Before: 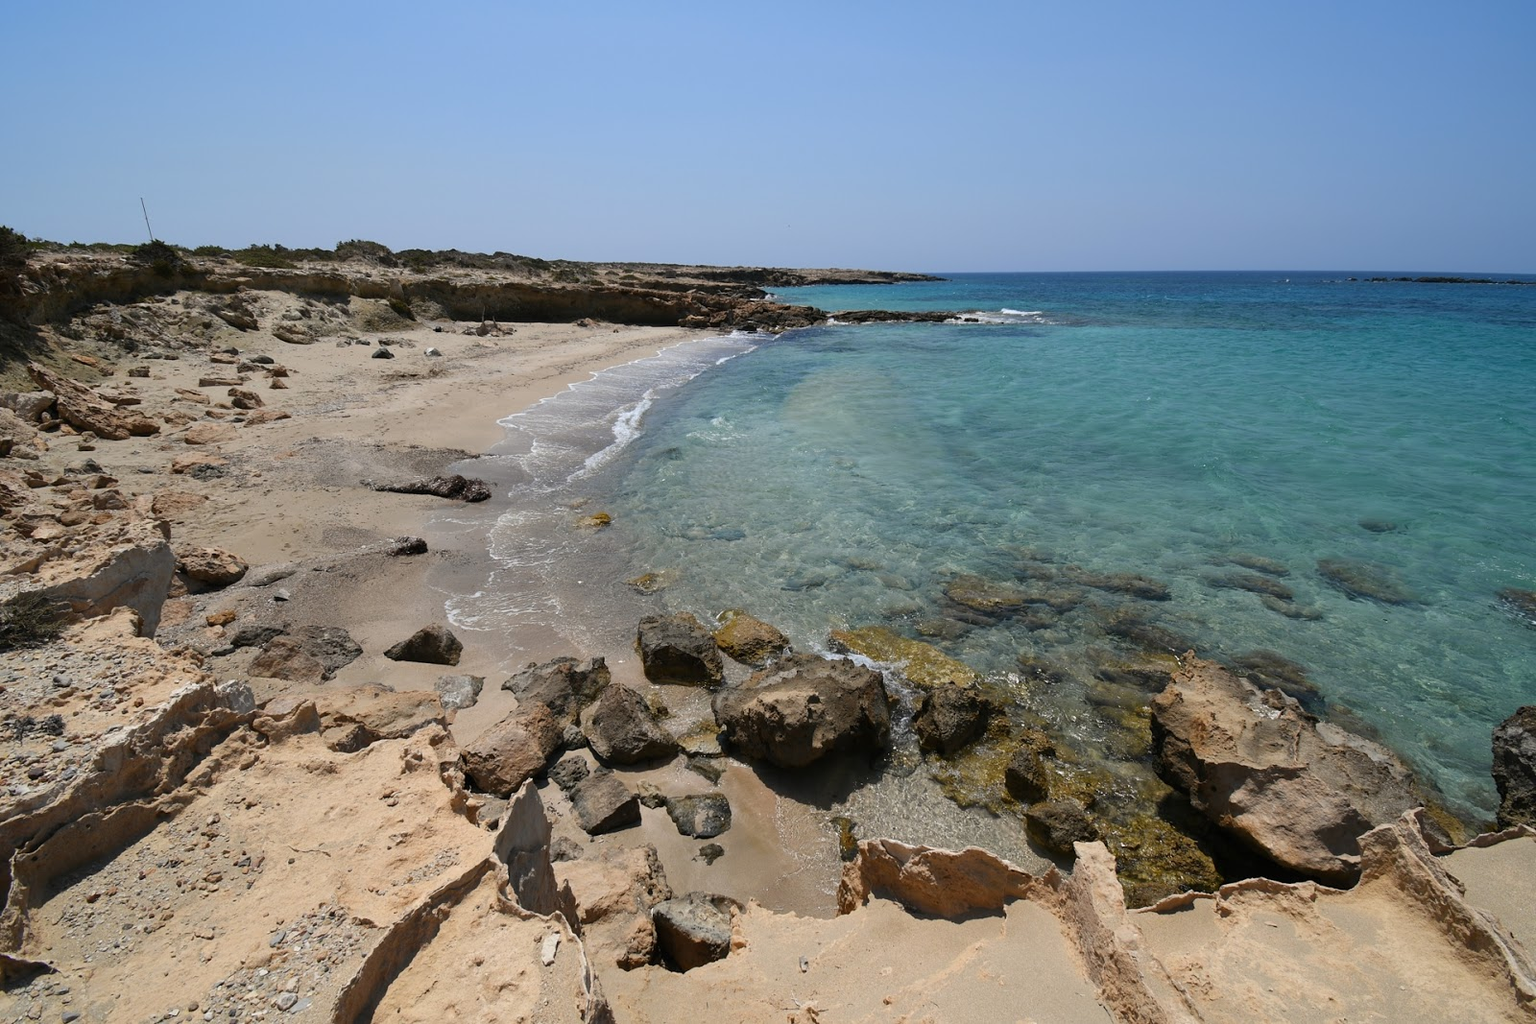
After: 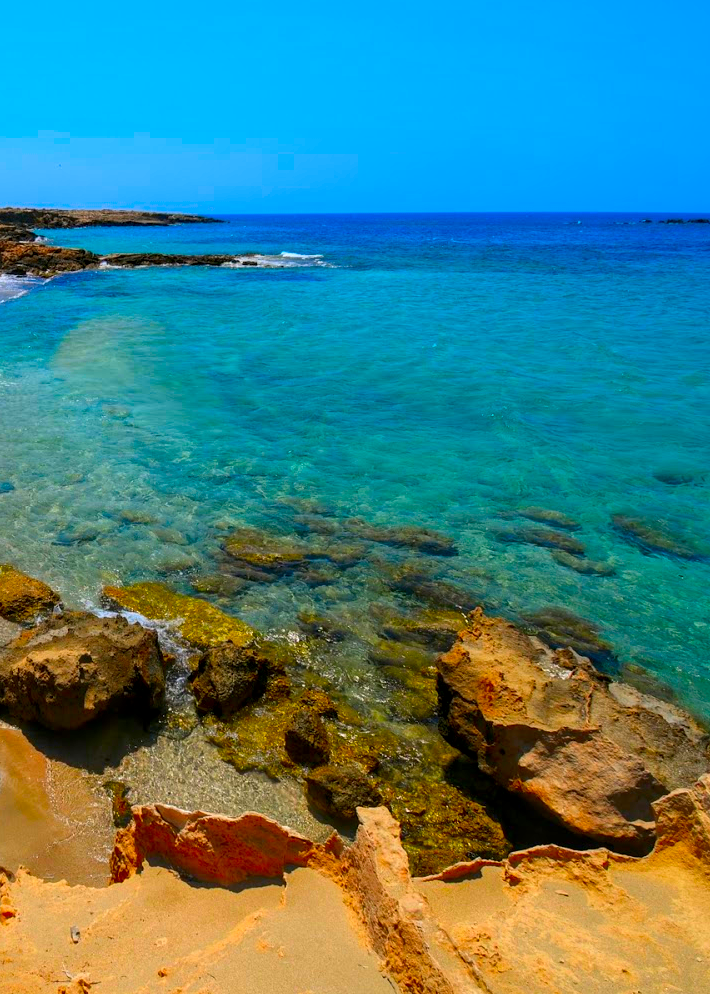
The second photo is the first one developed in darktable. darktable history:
local contrast: on, module defaults
color correction: saturation 3
crop: left 47.628%, top 6.643%, right 7.874%
